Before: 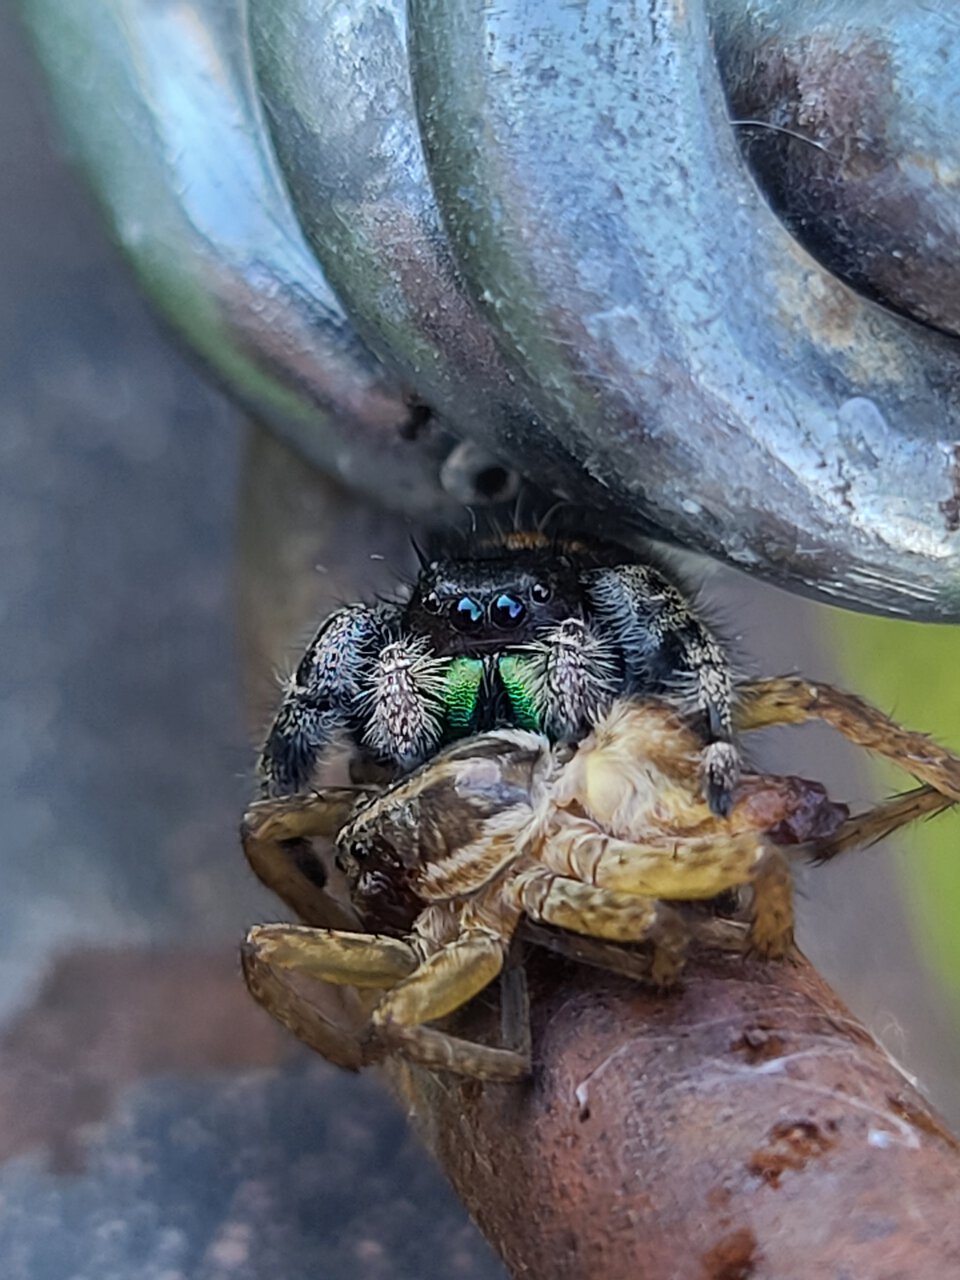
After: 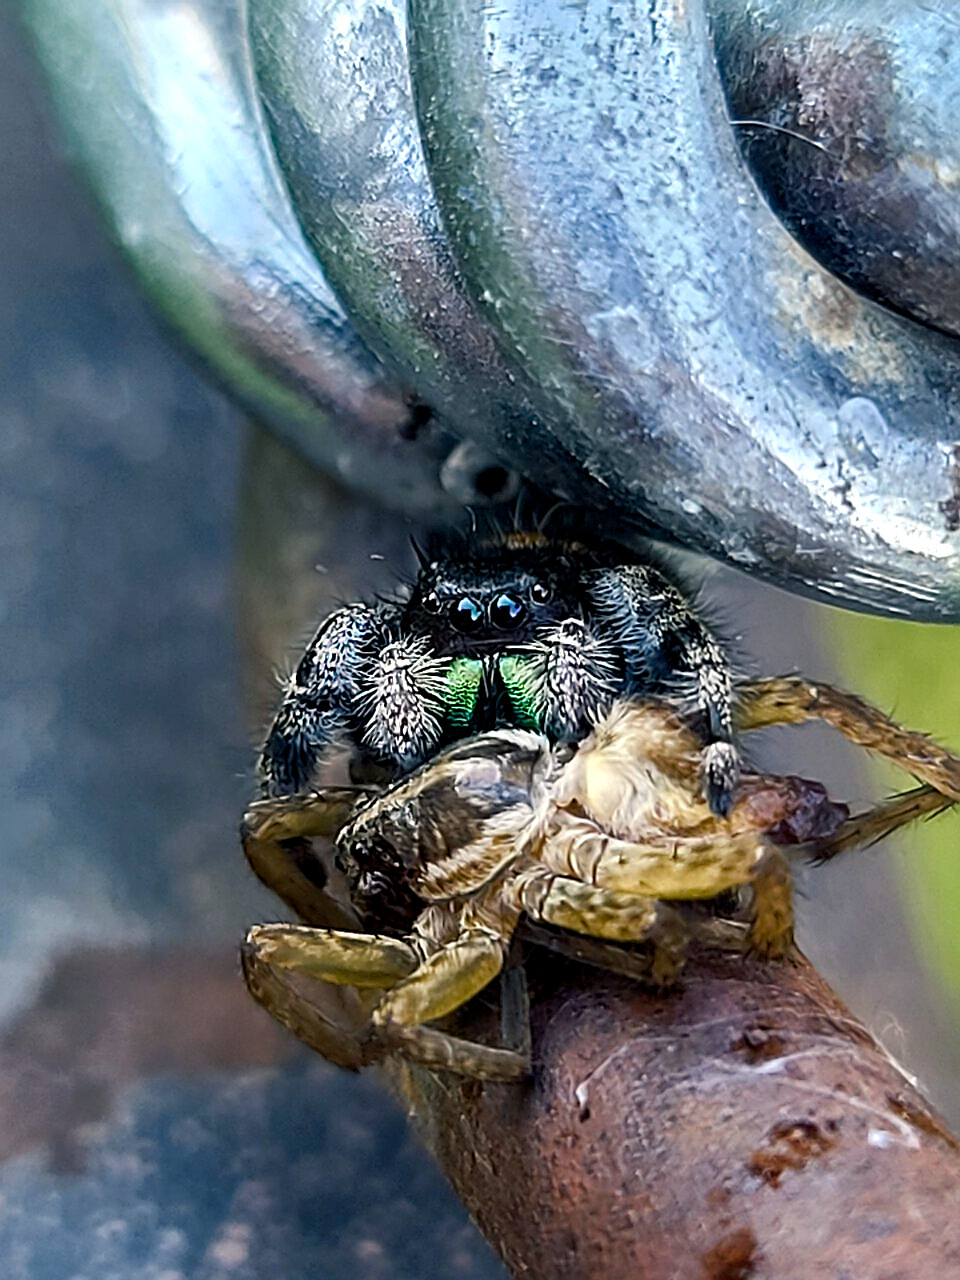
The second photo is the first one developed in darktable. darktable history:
sharpen: on, module defaults
color balance rgb: shadows lift › chroma 2.79%, shadows lift › hue 190.66°, power › hue 171.85°, highlights gain › chroma 2.16%, highlights gain › hue 75.26°, global offset › luminance -0.51%, perceptual saturation grading › highlights -33.8%, perceptual saturation grading › mid-tones 14.98%, perceptual saturation grading › shadows 48.43%, perceptual brilliance grading › highlights 15.68%, perceptual brilliance grading › mid-tones 6.62%, perceptual brilliance grading › shadows -14.98%, global vibrance 11.32%, contrast 5.05%
